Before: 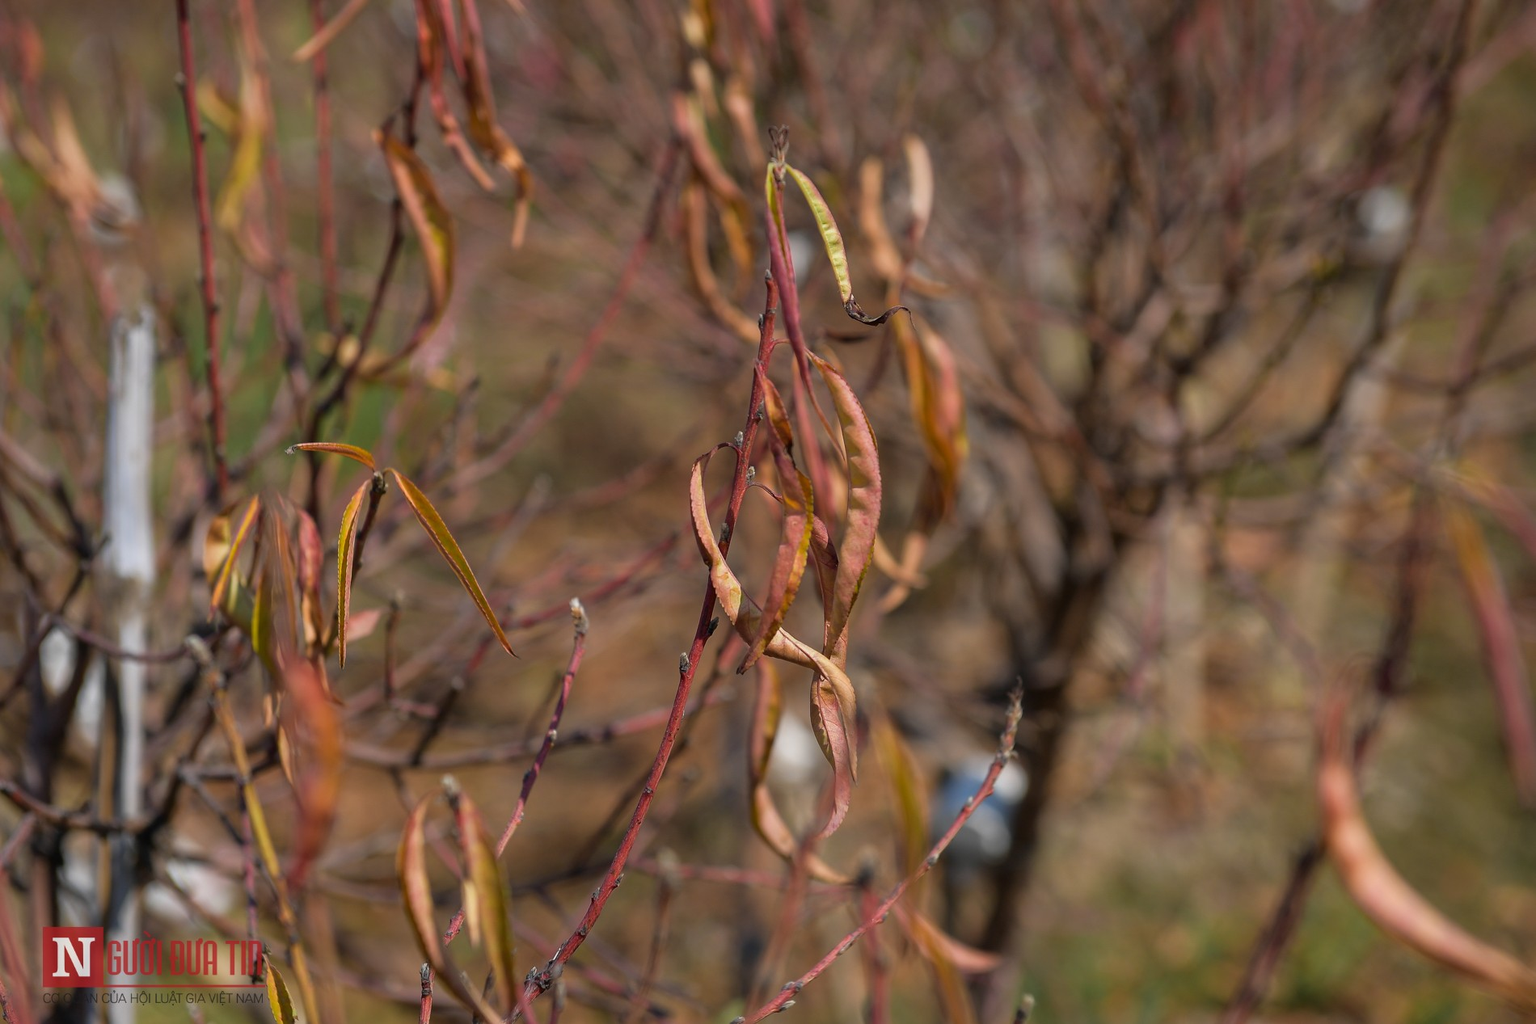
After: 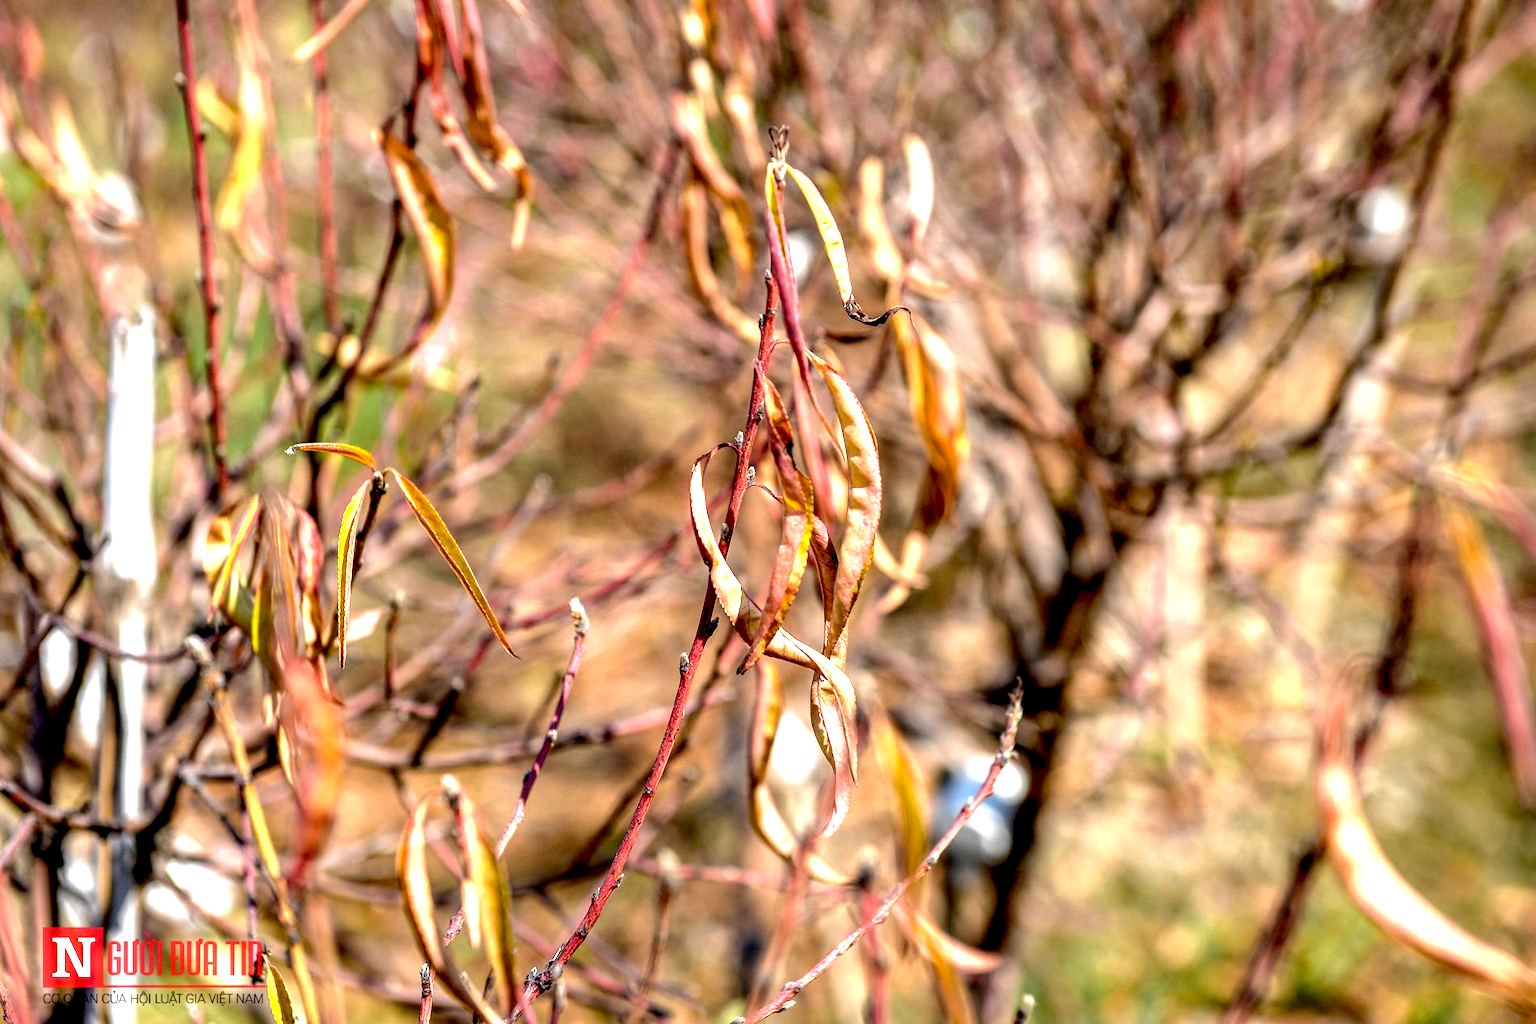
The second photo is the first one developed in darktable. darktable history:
exposure: black level correction 0.015, exposure 1.766 EV, compensate highlight preservation false
local contrast: highlights 60%, shadows 59%, detail 160%
